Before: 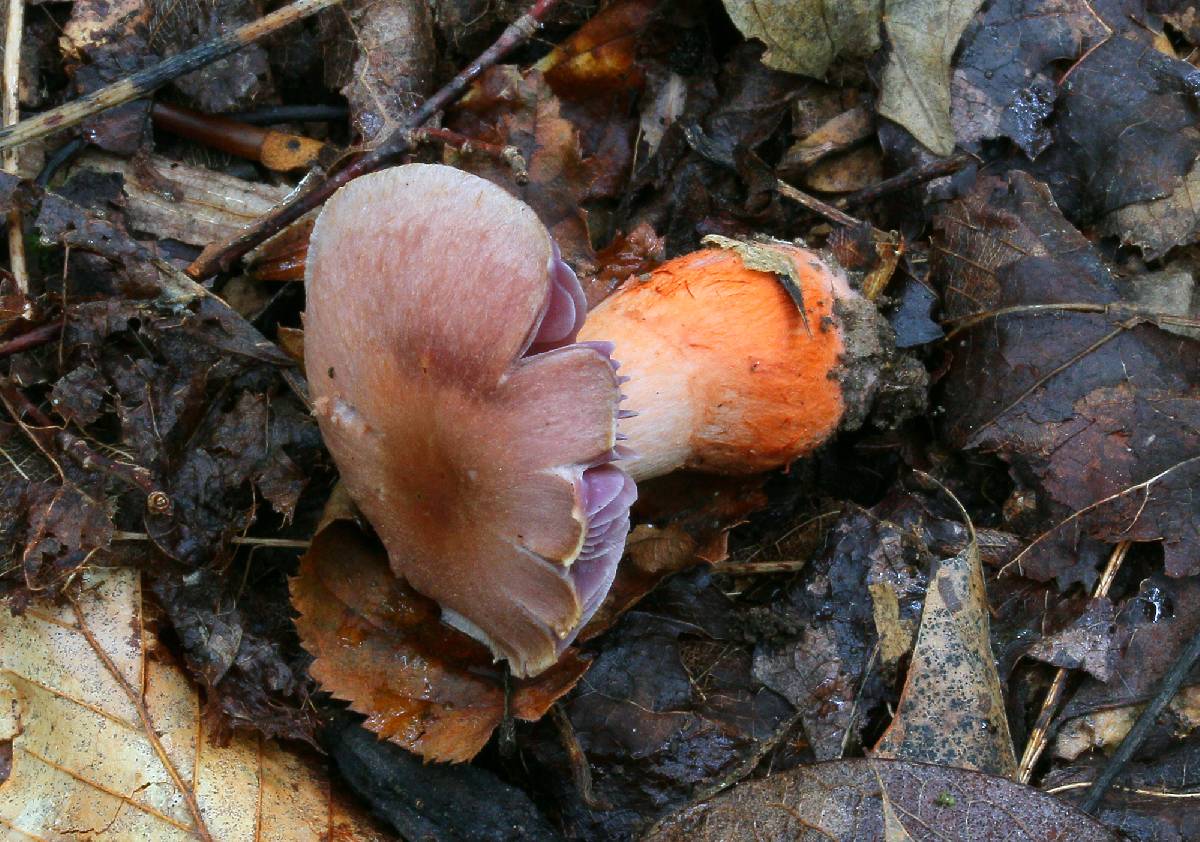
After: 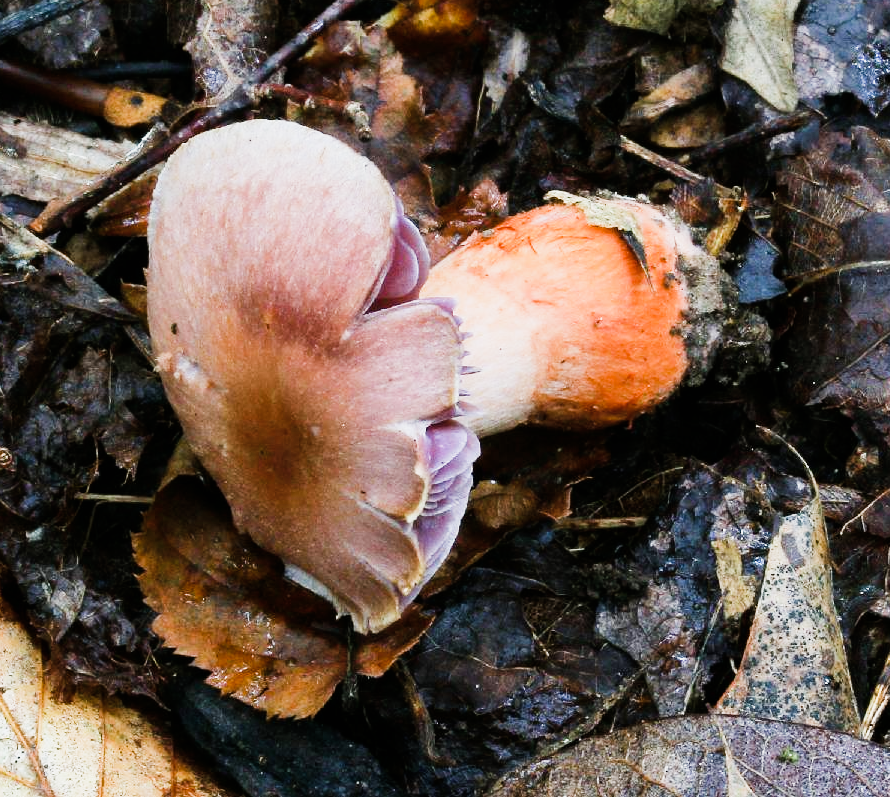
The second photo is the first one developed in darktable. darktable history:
crop and rotate: left 13.15%, top 5.251%, right 12.609%
exposure: exposure 0.781 EV, compensate highlight preservation false
sigmoid: contrast 1.8
color contrast: green-magenta contrast 0.84, blue-yellow contrast 0.86
